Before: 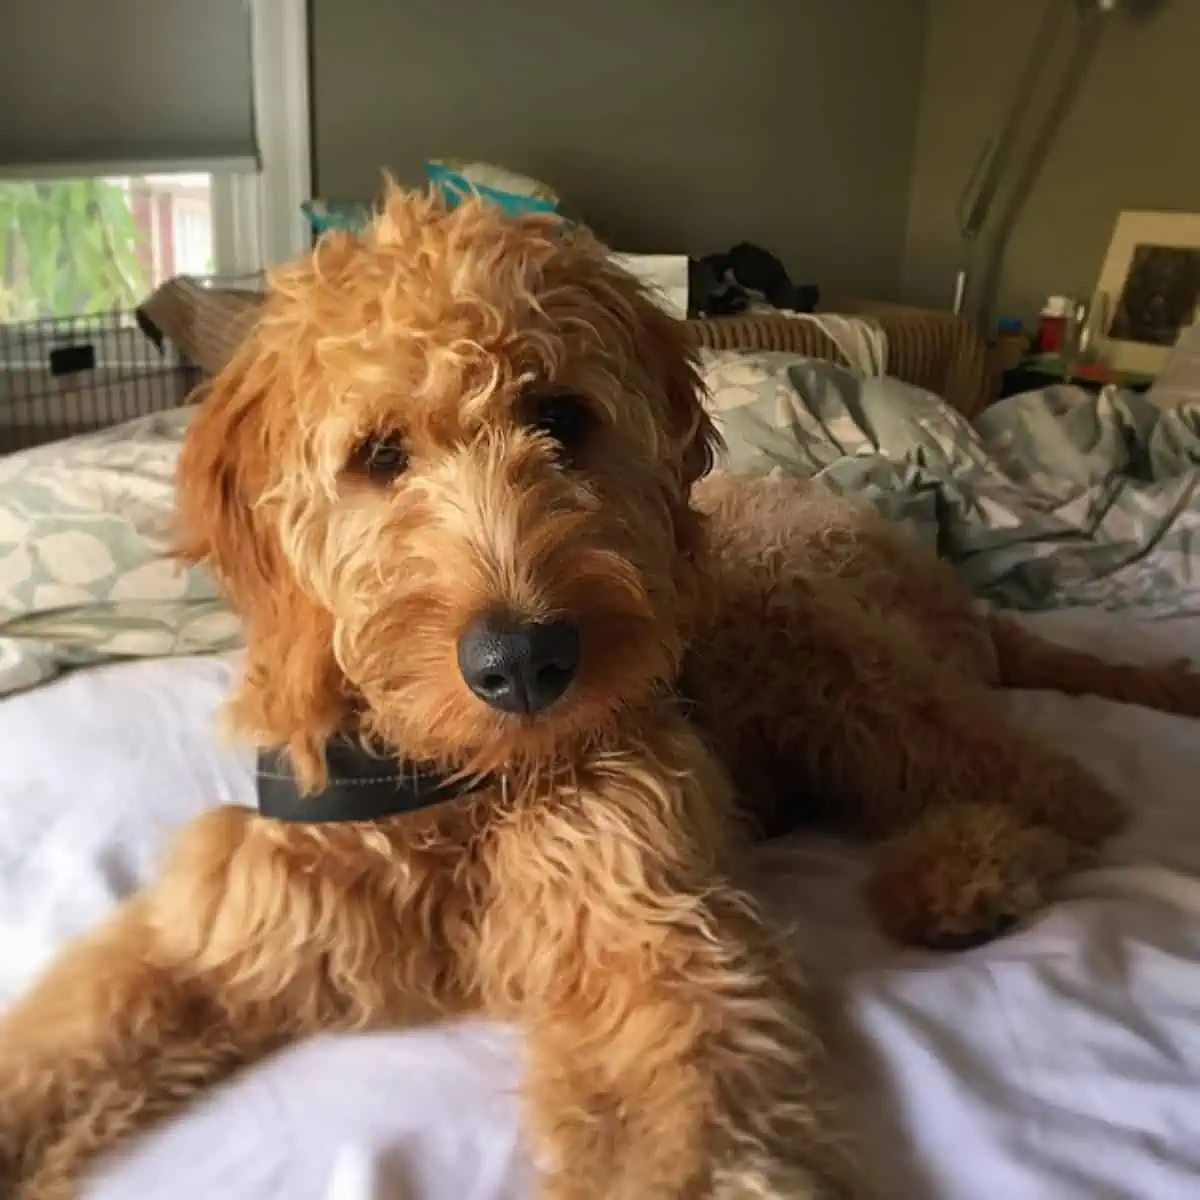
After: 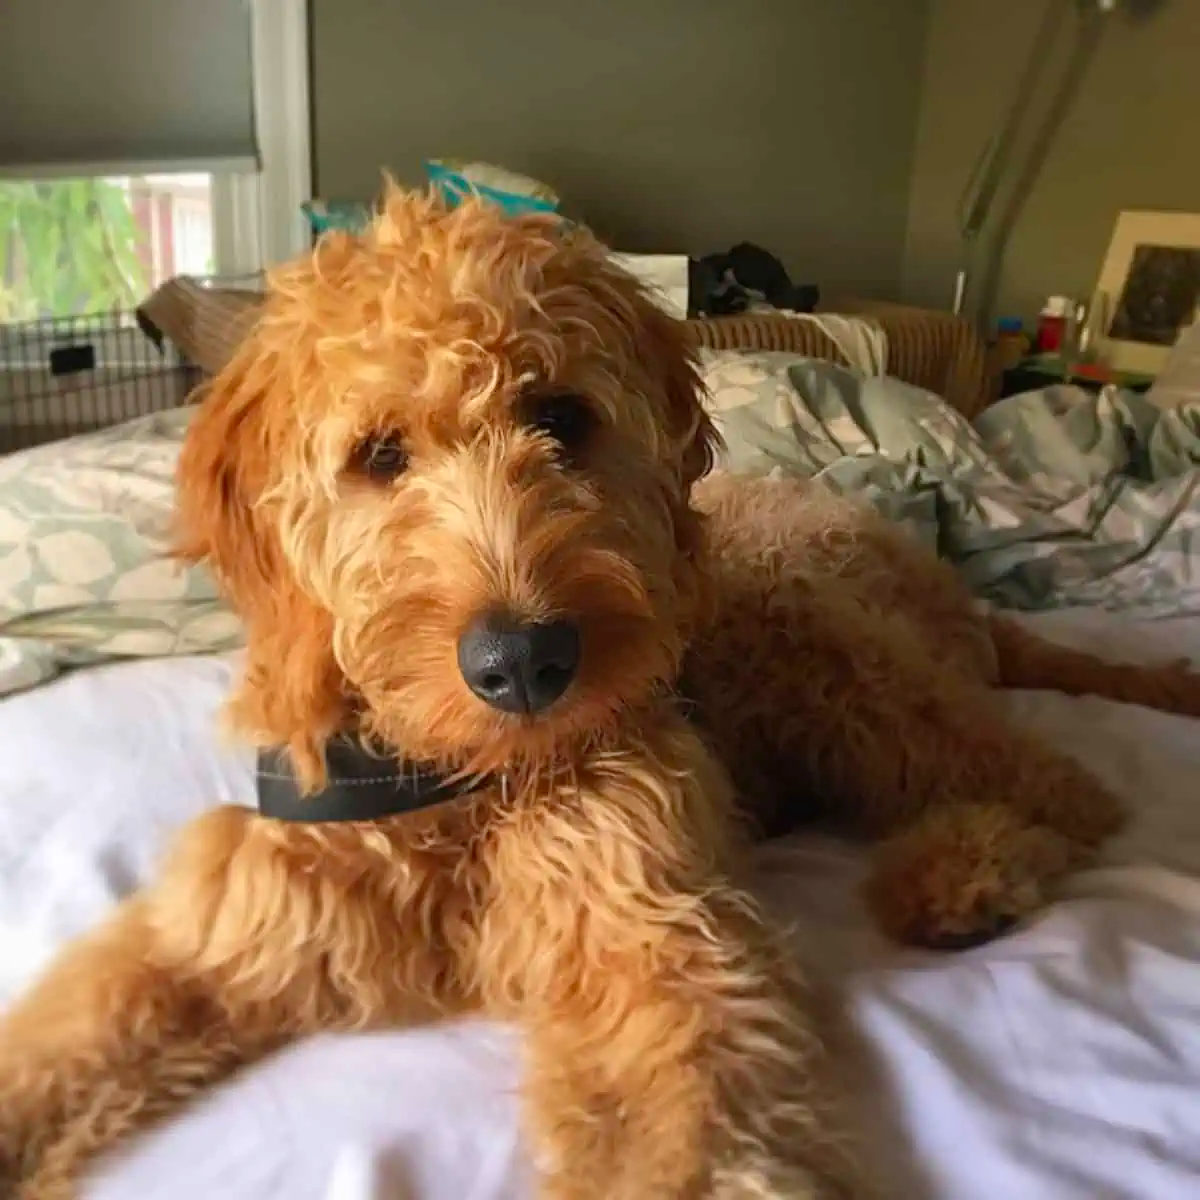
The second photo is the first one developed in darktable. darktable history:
color correction: saturation 1.11
levels: levels [0, 0.478, 1]
